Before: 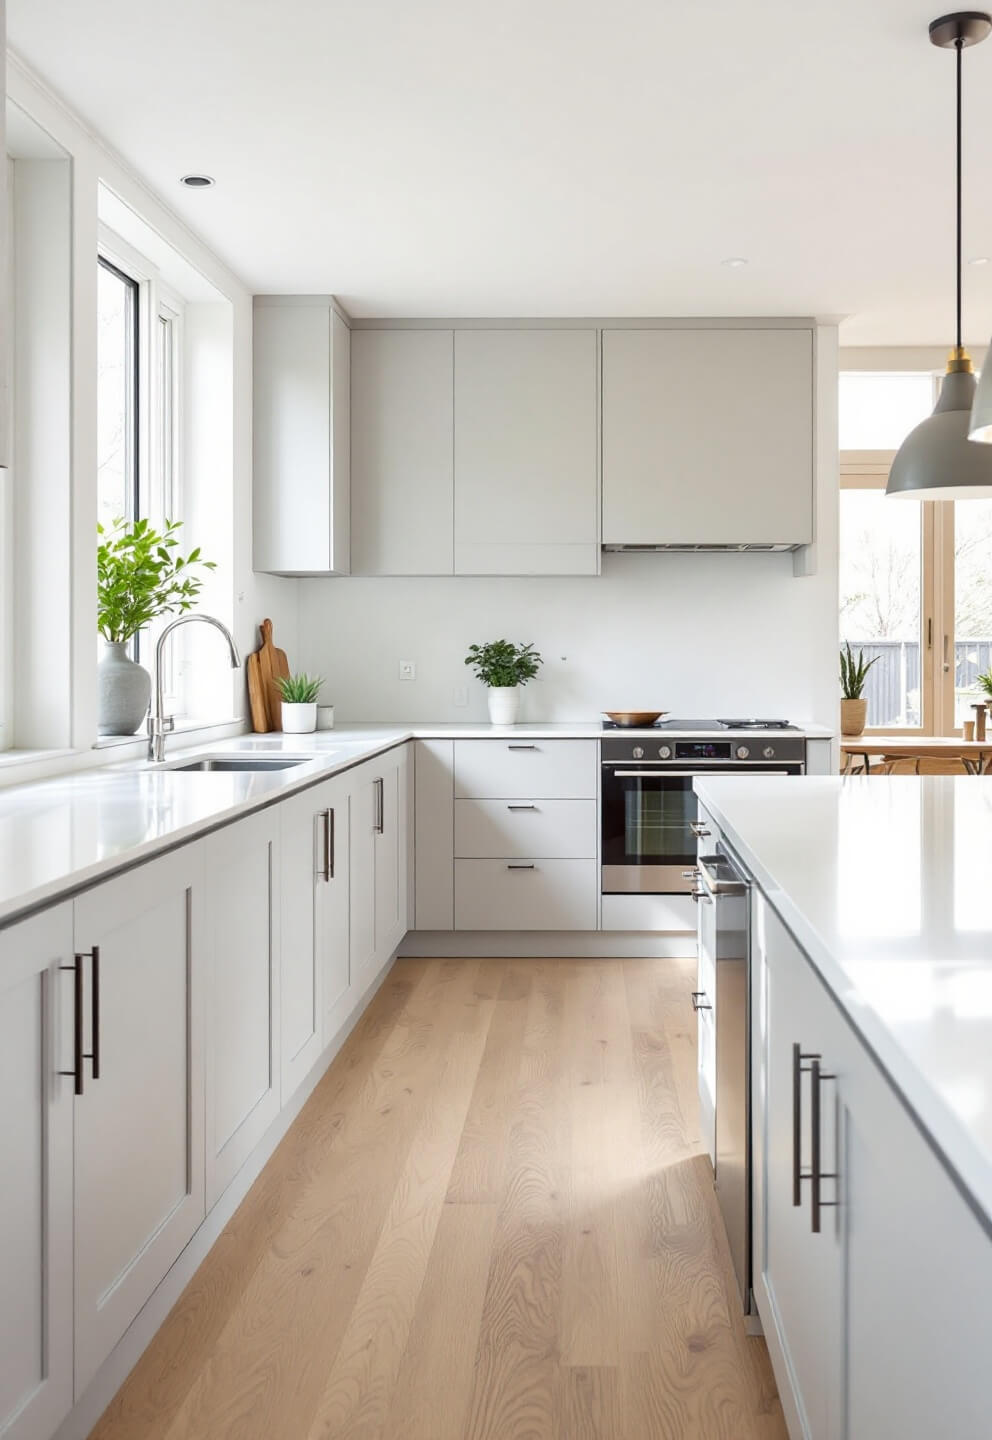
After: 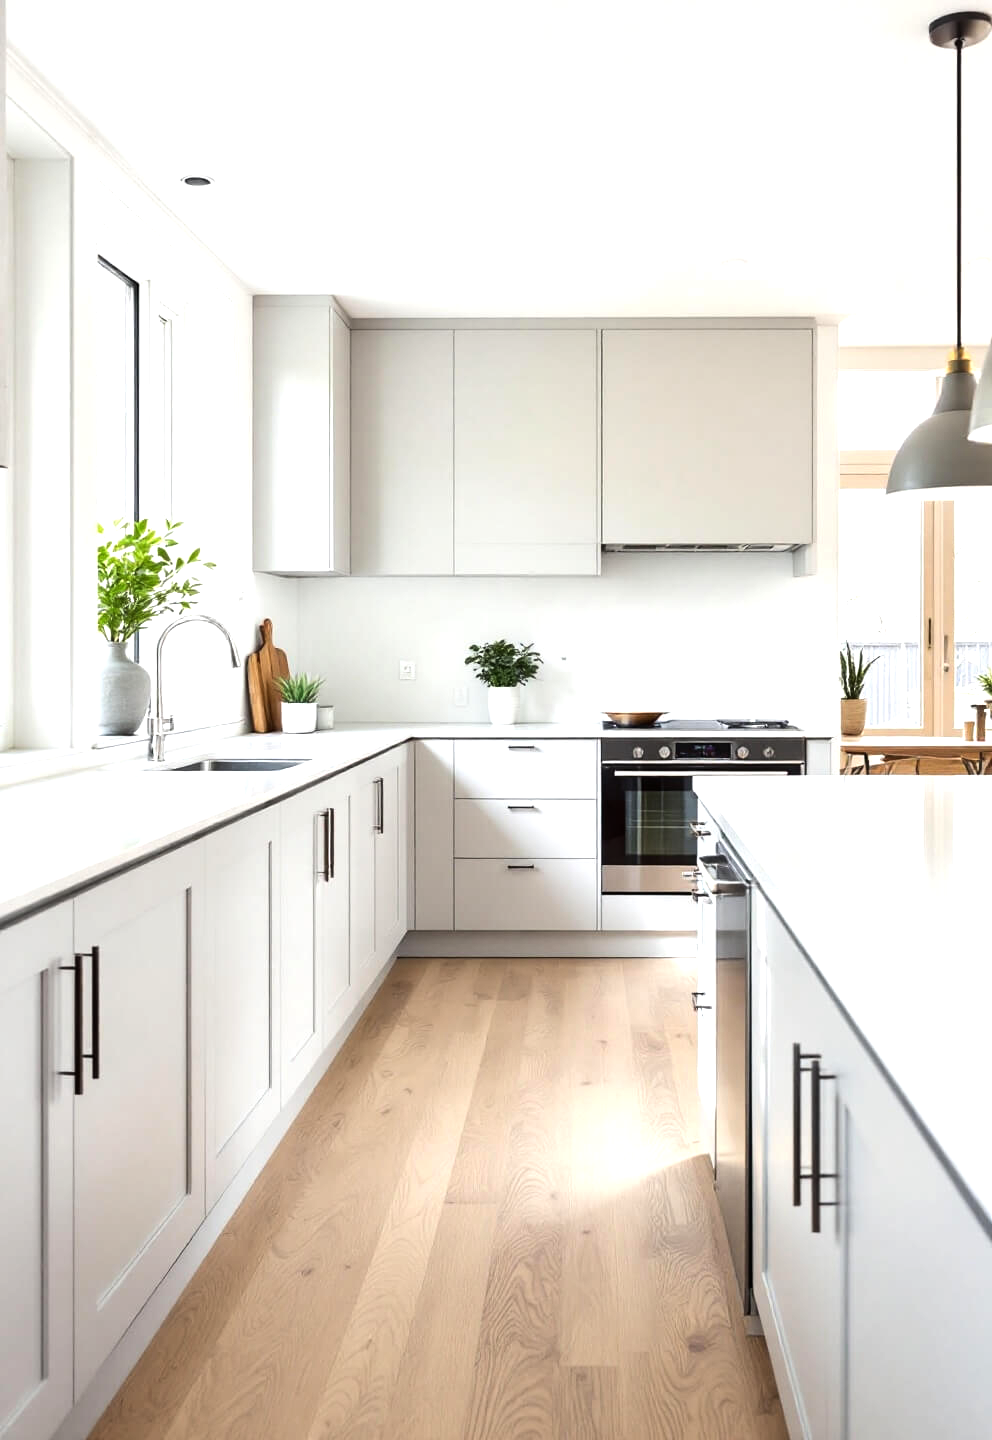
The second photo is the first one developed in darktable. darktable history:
tone equalizer: -8 EV -0.715 EV, -7 EV -0.693 EV, -6 EV -0.635 EV, -5 EV -0.4 EV, -3 EV 0.399 EV, -2 EV 0.6 EV, -1 EV 0.692 EV, +0 EV 0.737 EV, edges refinement/feathering 500, mask exposure compensation -1.57 EV, preserve details no
